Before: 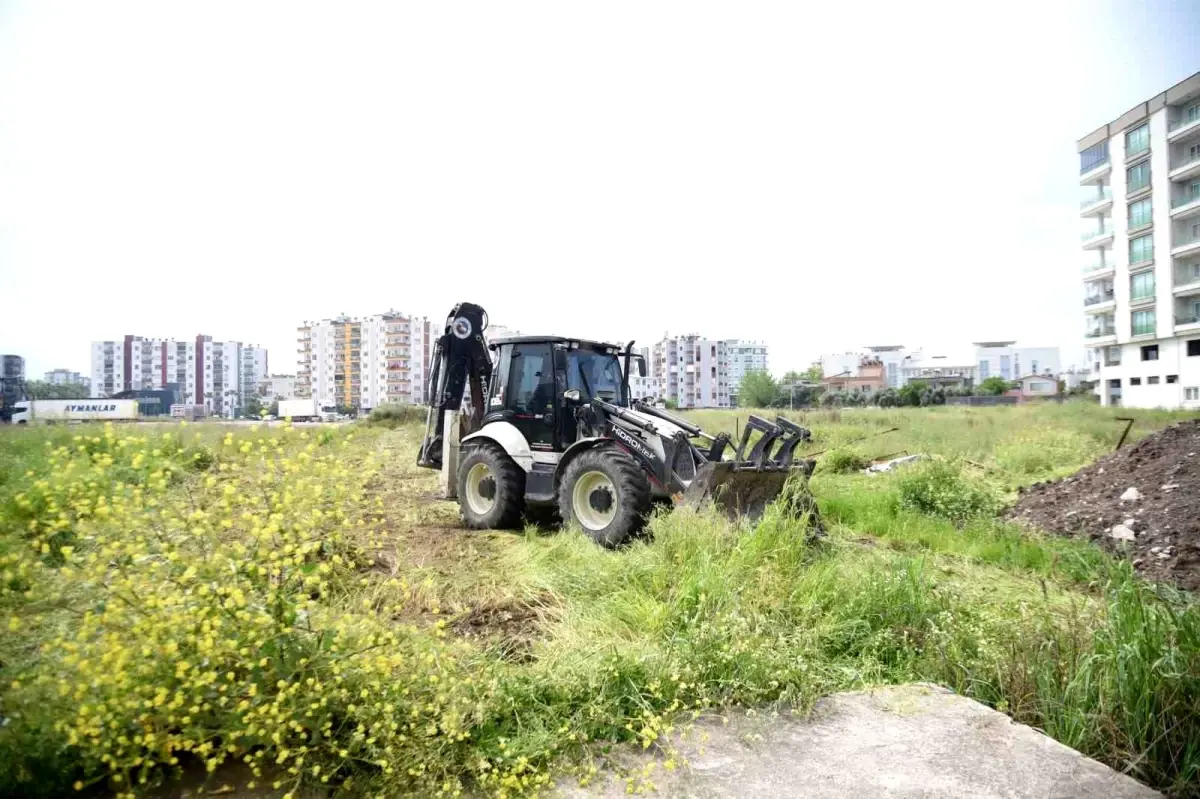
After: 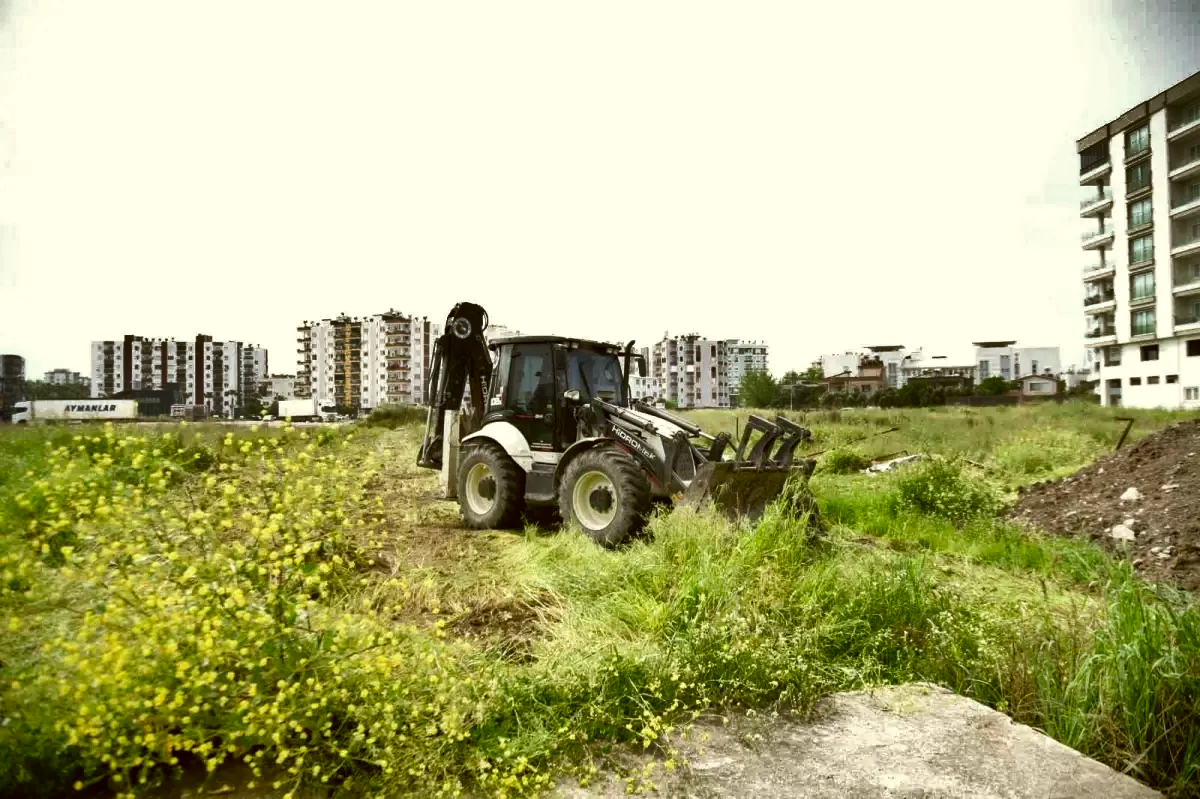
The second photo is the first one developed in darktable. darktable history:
shadows and highlights: shadows 20.79, highlights -81.64, highlights color adjustment 0.68%, soften with gaussian
color correction: highlights a* -1.82, highlights b* 10.36, shadows a* 0.636, shadows b* 19.12
